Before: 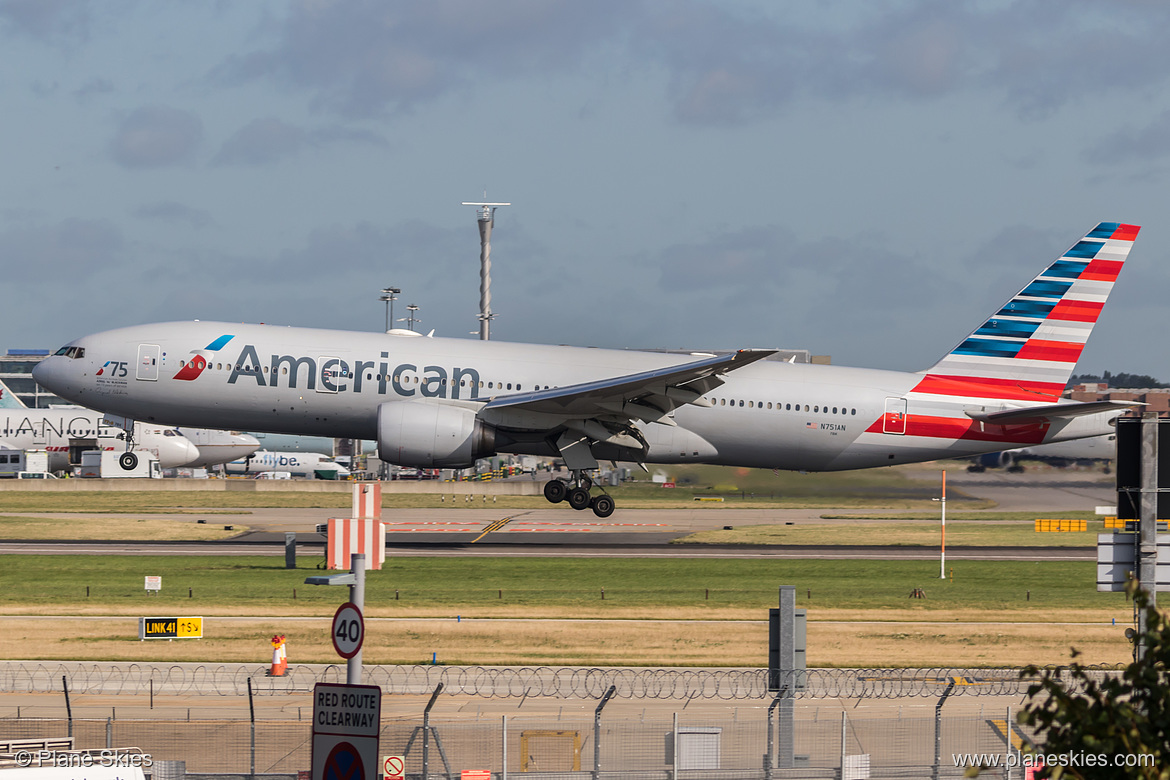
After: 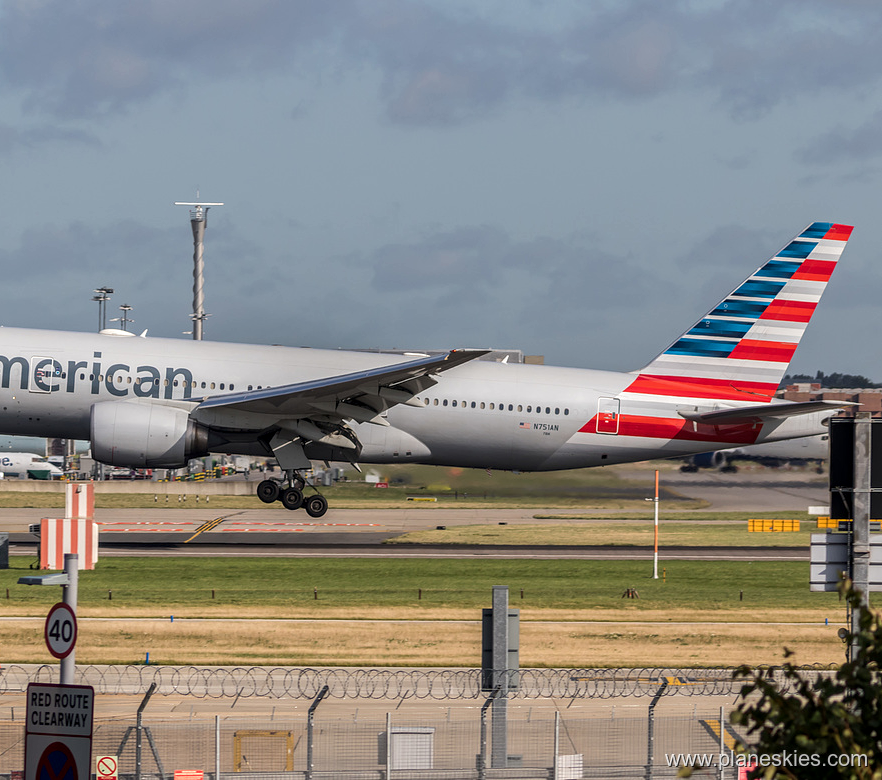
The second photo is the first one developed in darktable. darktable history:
white balance: emerald 1
crop and rotate: left 24.6%
local contrast: on, module defaults
